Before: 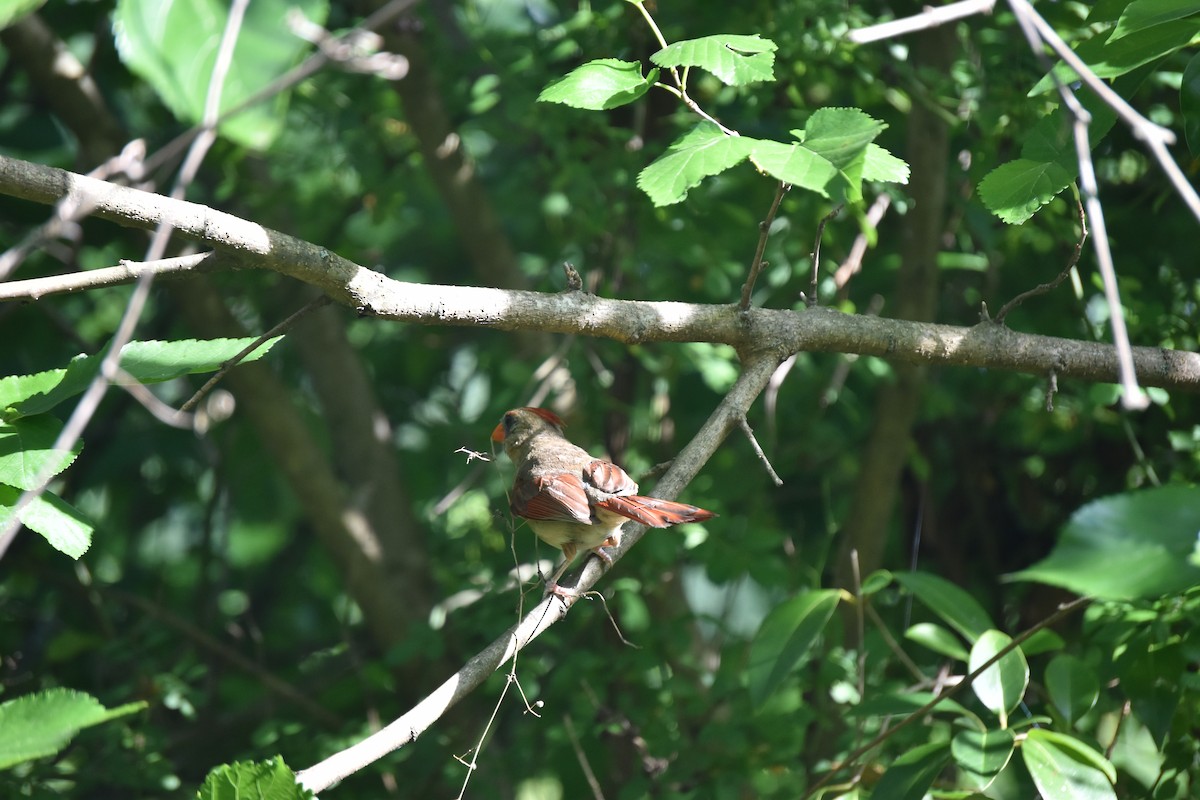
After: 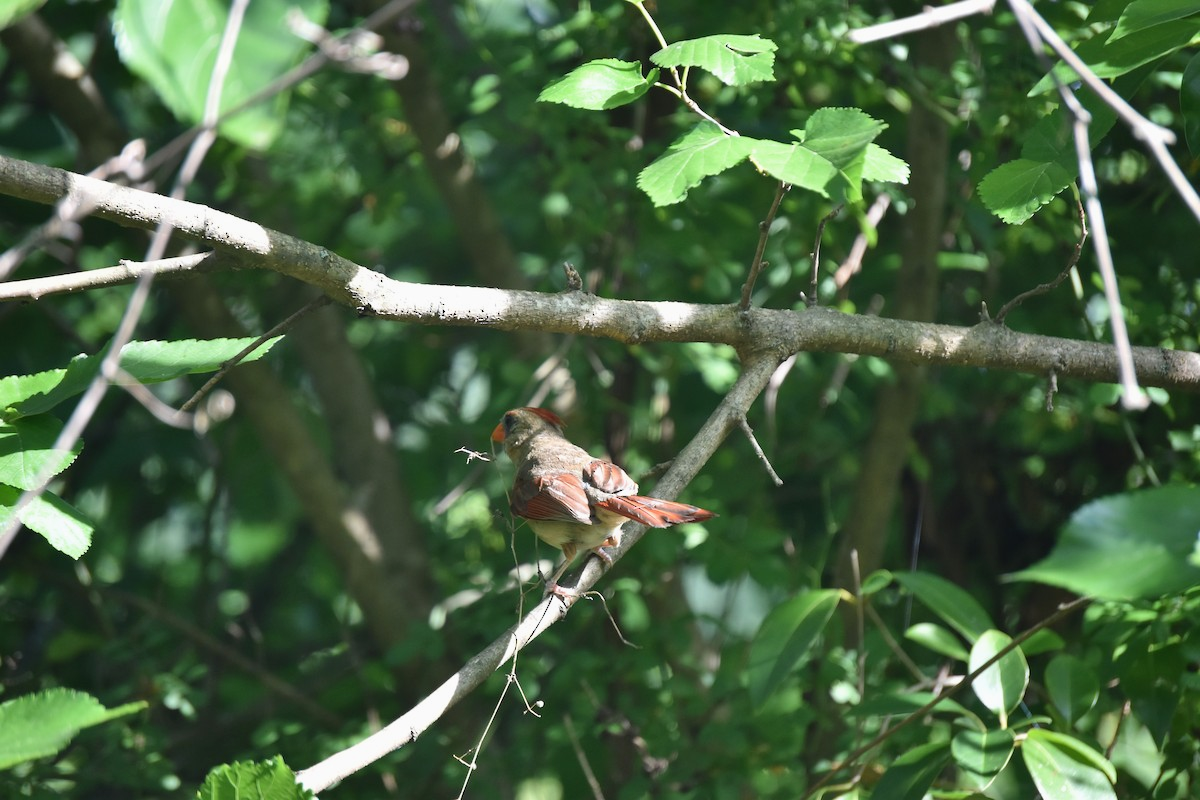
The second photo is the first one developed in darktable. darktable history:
shadows and highlights: shadows 43.49, white point adjustment -1.53, soften with gaussian
